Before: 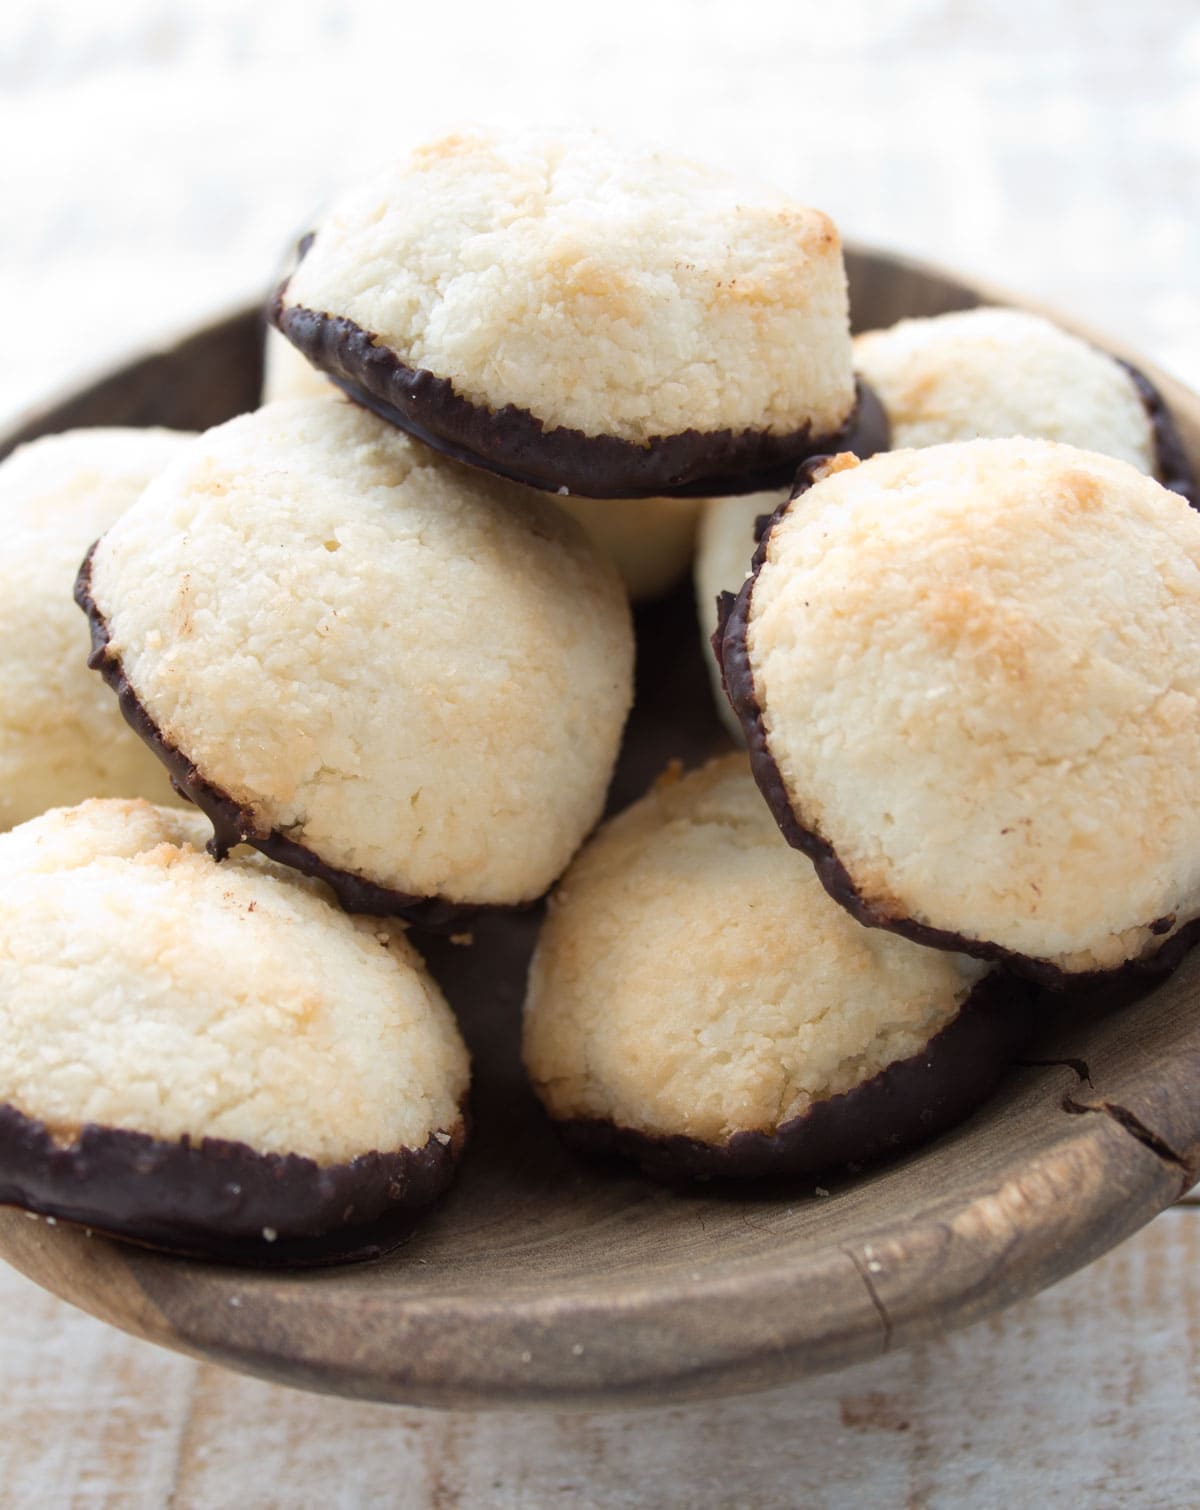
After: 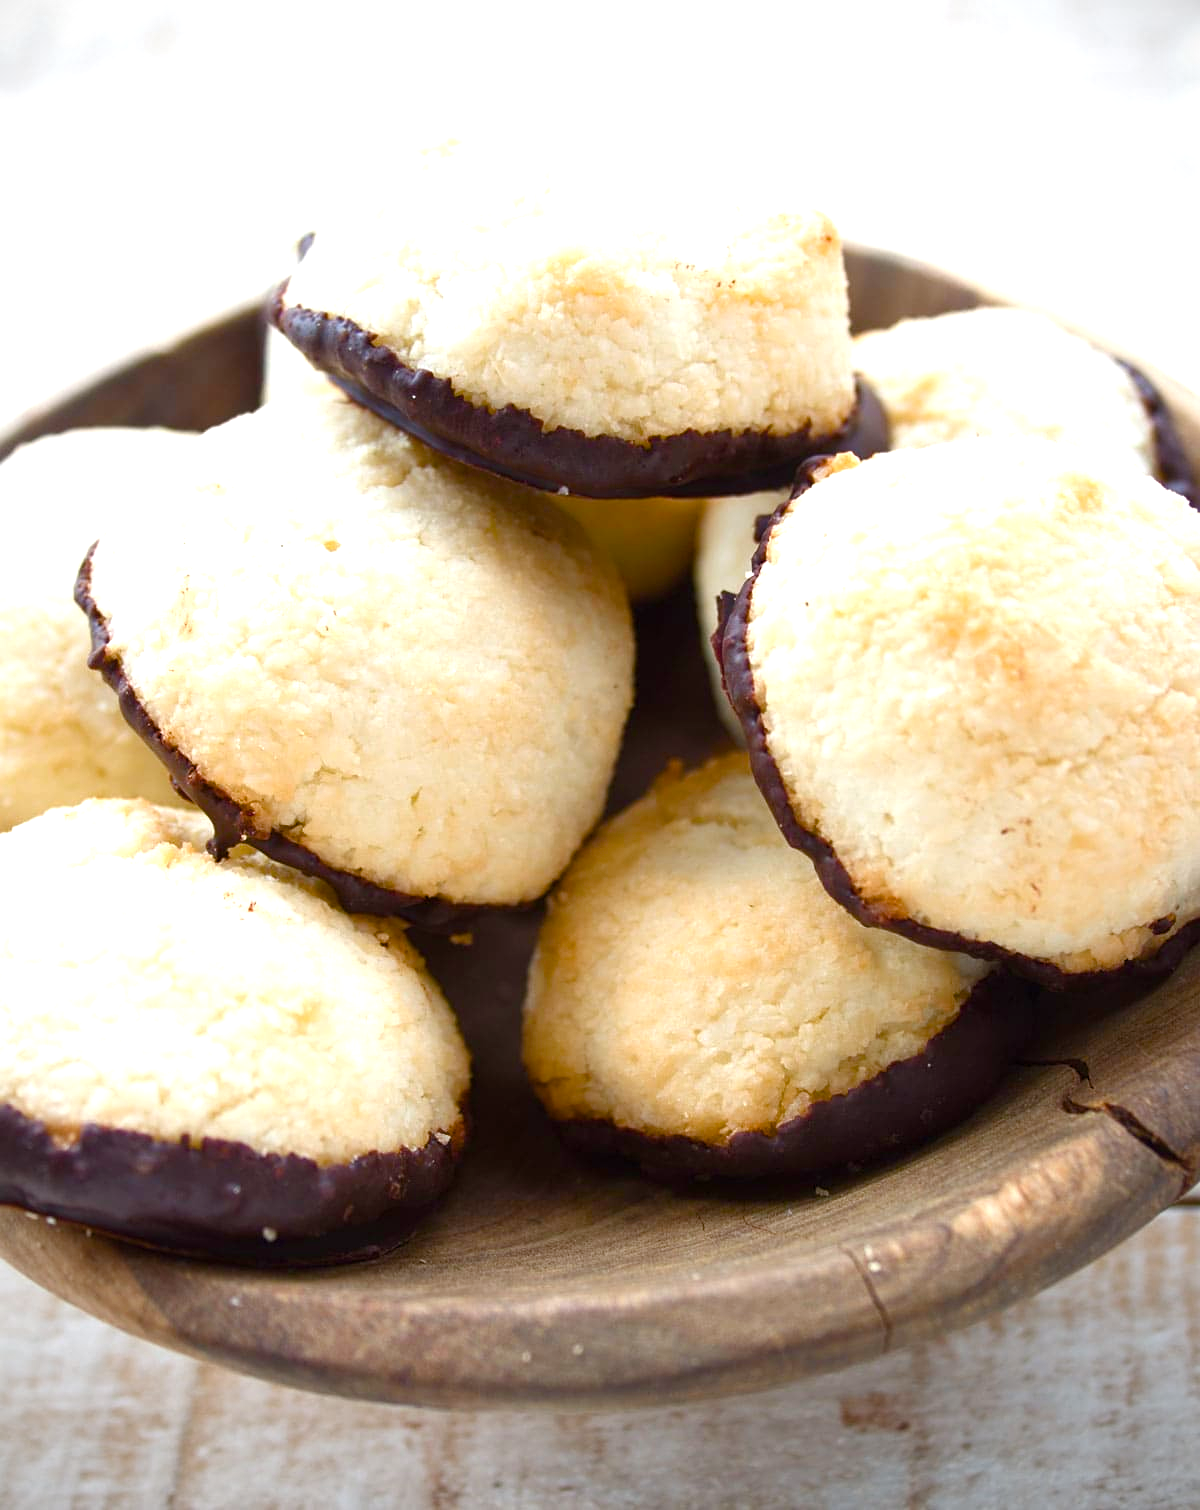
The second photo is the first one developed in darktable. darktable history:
color balance rgb: linear chroma grading › shadows -2.2%, linear chroma grading › highlights -15%, linear chroma grading › global chroma -10%, linear chroma grading › mid-tones -10%, perceptual saturation grading › global saturation 45%, perceptual saturation grading › highlights -50%, perceptual saturation grading › shadows 30%, perceptual brilliance grading › global brilliance 18%, global vibrance 45%
vignetting: on, module defaults
sharpen: amount 0.2
